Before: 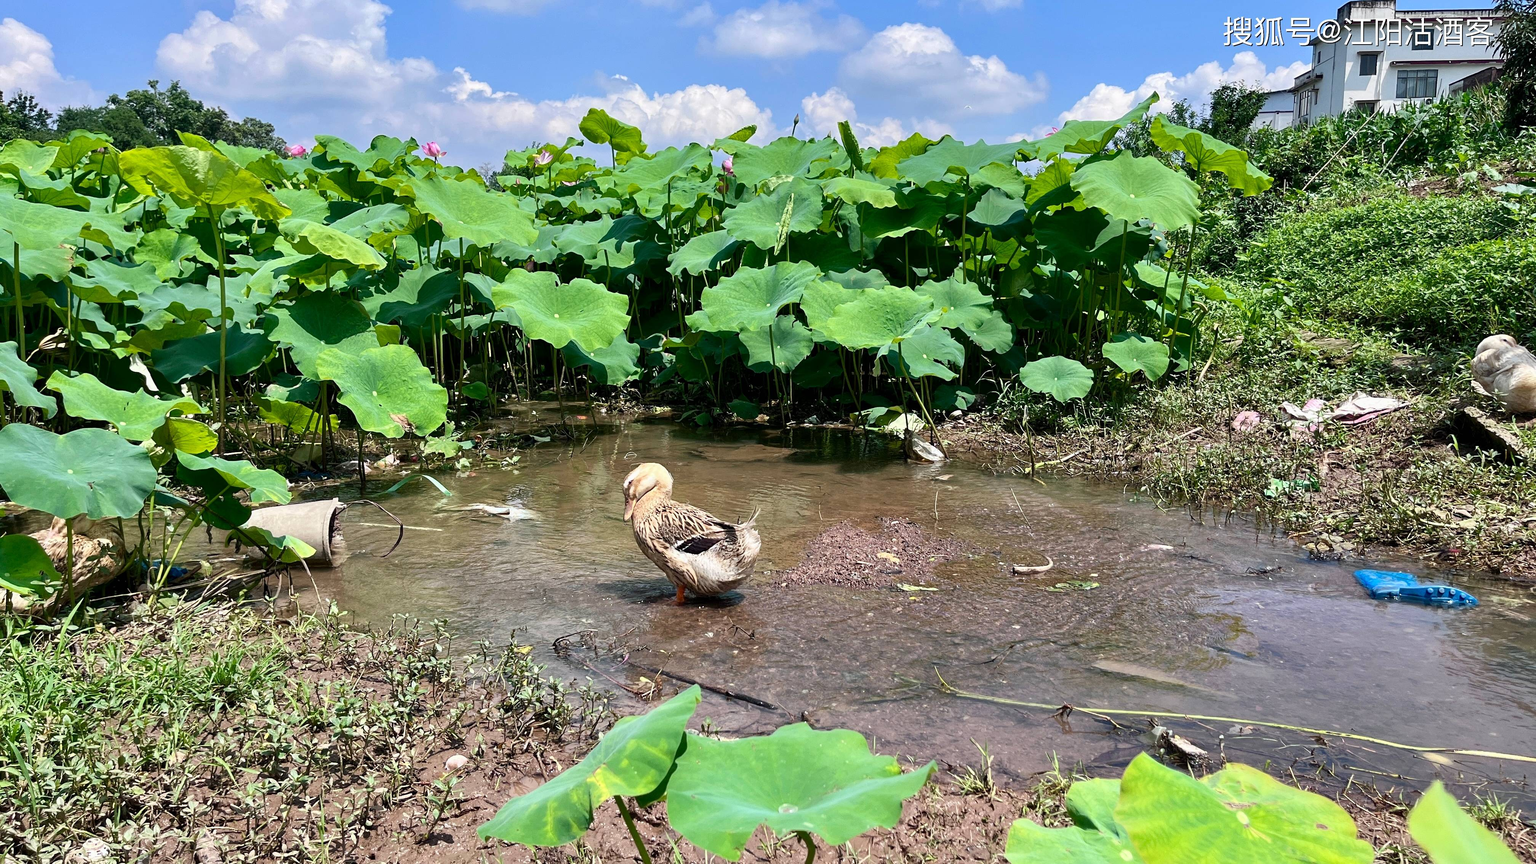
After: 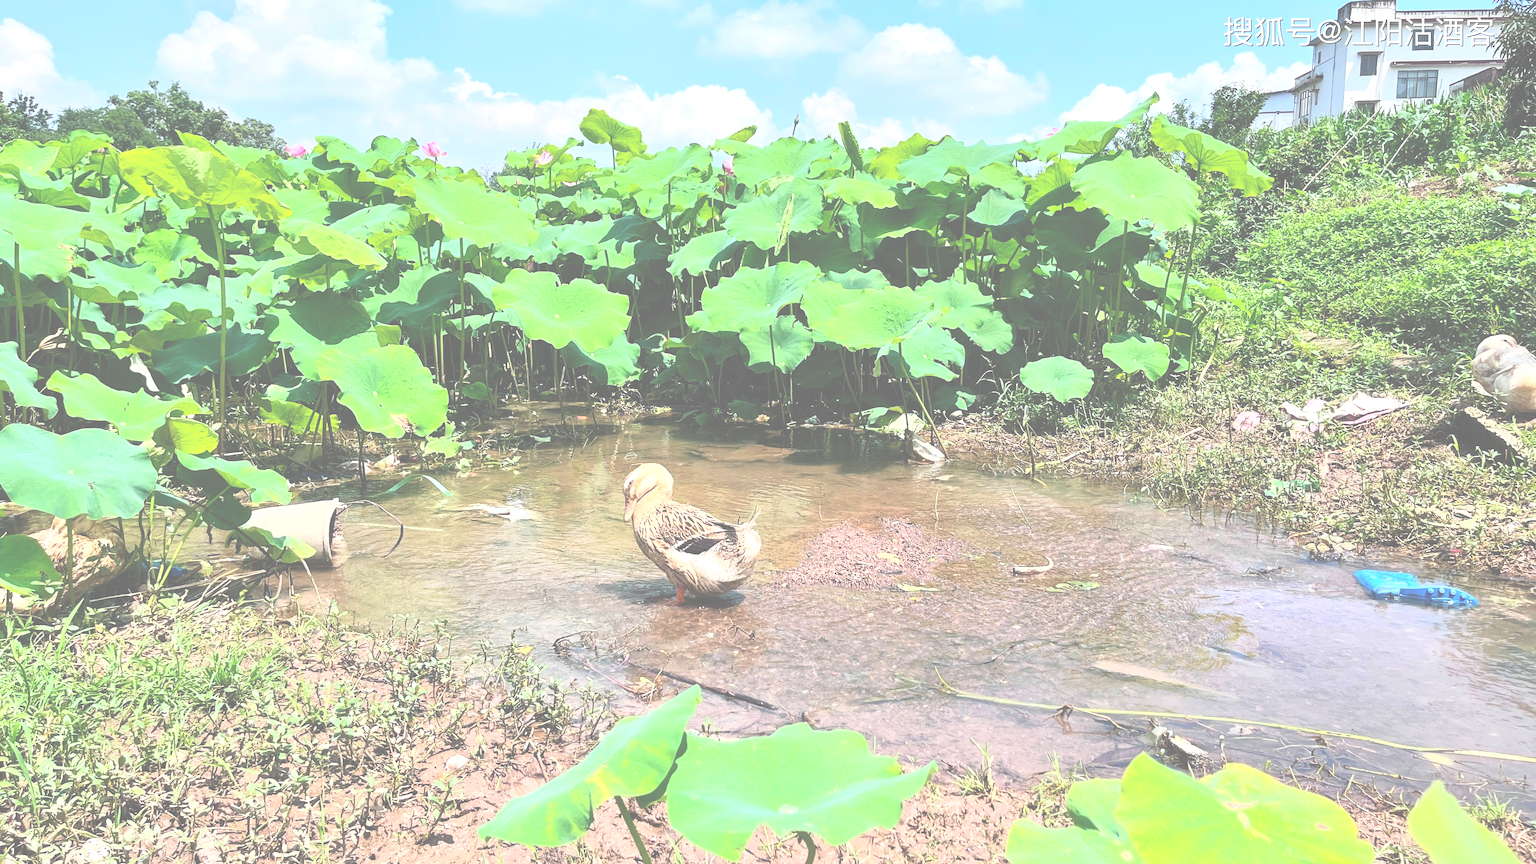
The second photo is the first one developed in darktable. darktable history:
exposure: black level correction -0.071, exposure 0.5 EV, compensate highlight preservation false
base curve: curves: ch0 [(0, 0) (0.028, 0.03) (0.121, 0.232) (0.46, 0.748) (0.859, 0.968) (1, 1)]
